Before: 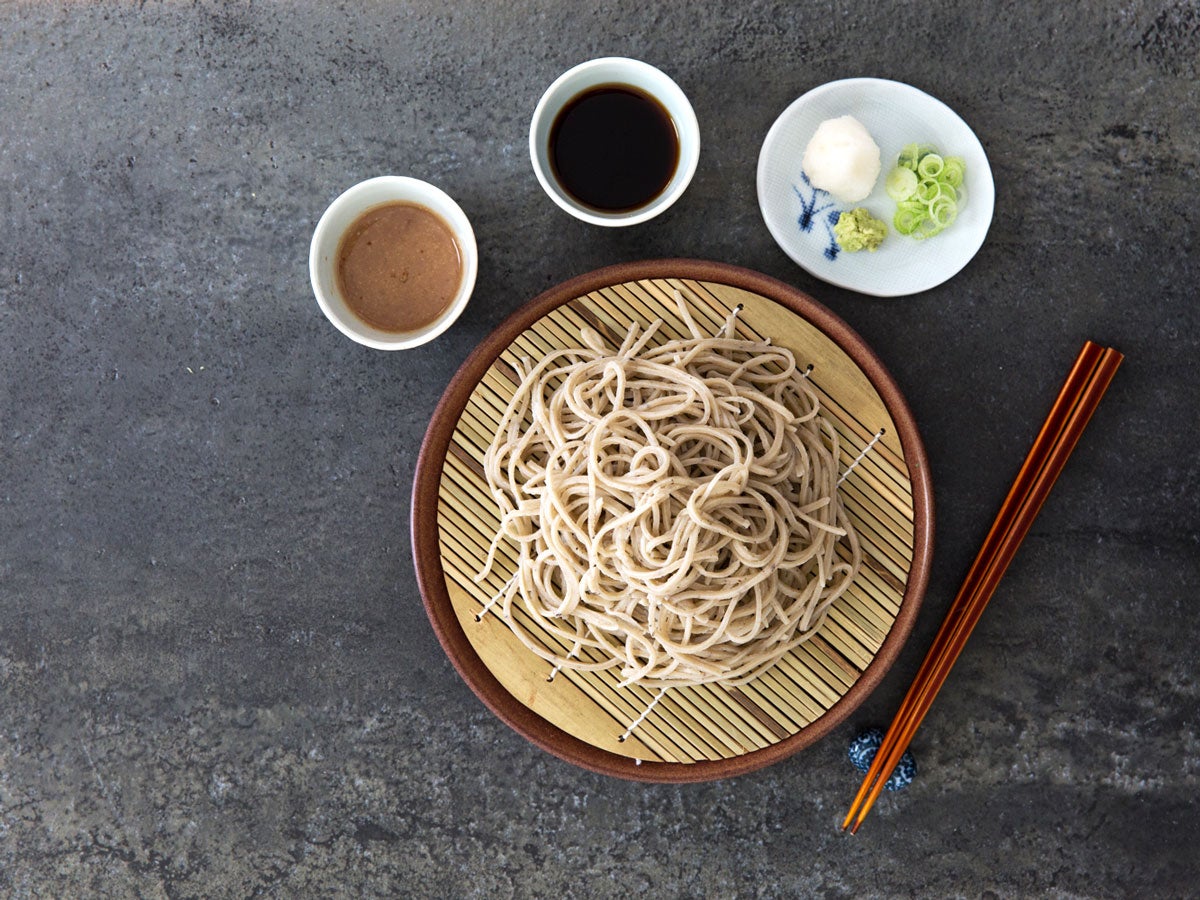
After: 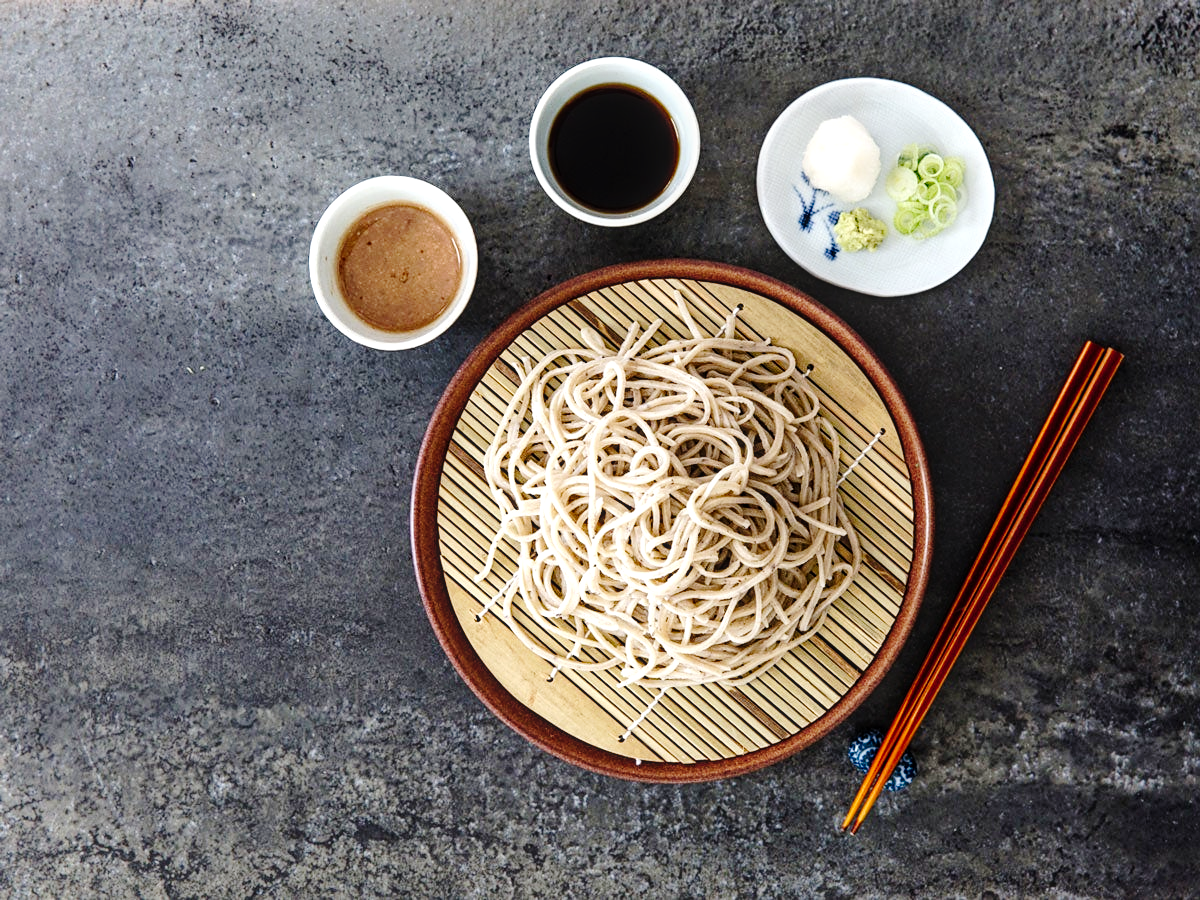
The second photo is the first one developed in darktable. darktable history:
tone equalizer: -8 EV -0.001 EV, -7 EV 0.001 EV, -6 EV -0.002 EV, -5 EV -0.003 EV, -4 EV -0.062 EV, -3 EV -0.222 EV, -2 EV -0.267 EV, -1 EV 0.105 EV, +0 EV 0.303 EV
local contrast: on, module defaults
tone curve: curves: ch0 [(0, 0) (0.003, 0.002) (0.011, 0.007) (0.025, 0.014) (0.044, 0.023) (0.069, 0.033) (0.1, 0.052) (0.136, 0.081) (0.177, 0.134) (0.224, 0.205) (0.277, 0.296) (0.335, 0.401) (0.399, 0.501) (0.468, 0.589) (0.543, 0.658) (0.623, 0.738) (0.709, 0.804) (0.801, 0.871) (0.898, 0.93) (1, 1)], preserve colors none
sharpen: amount 0.2
